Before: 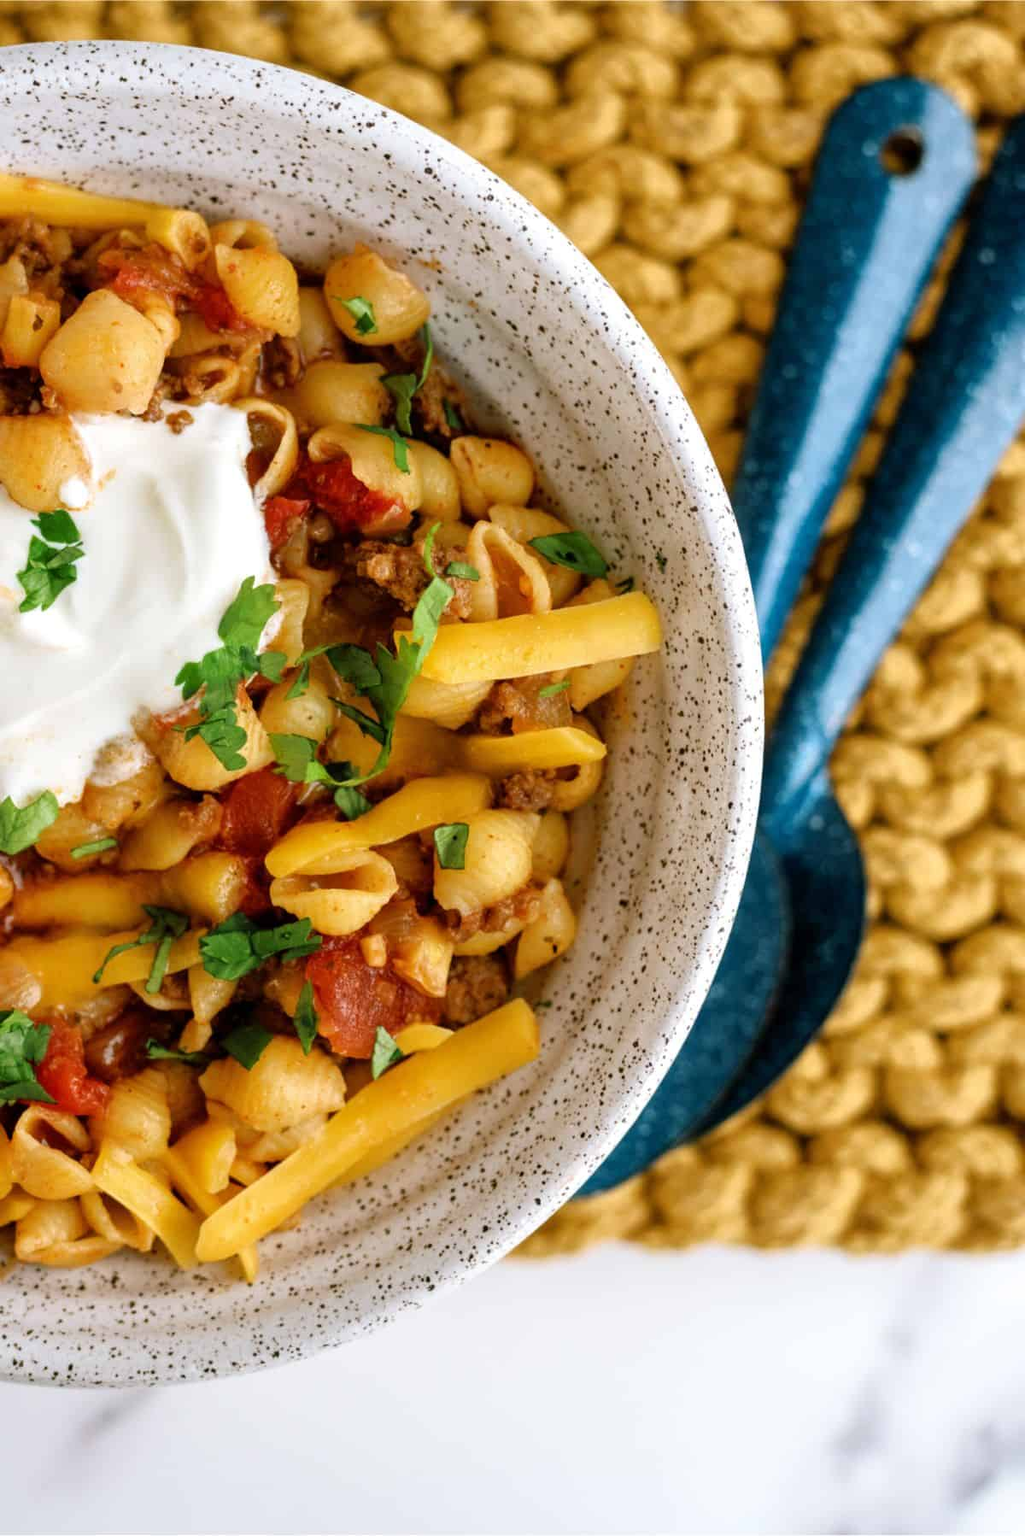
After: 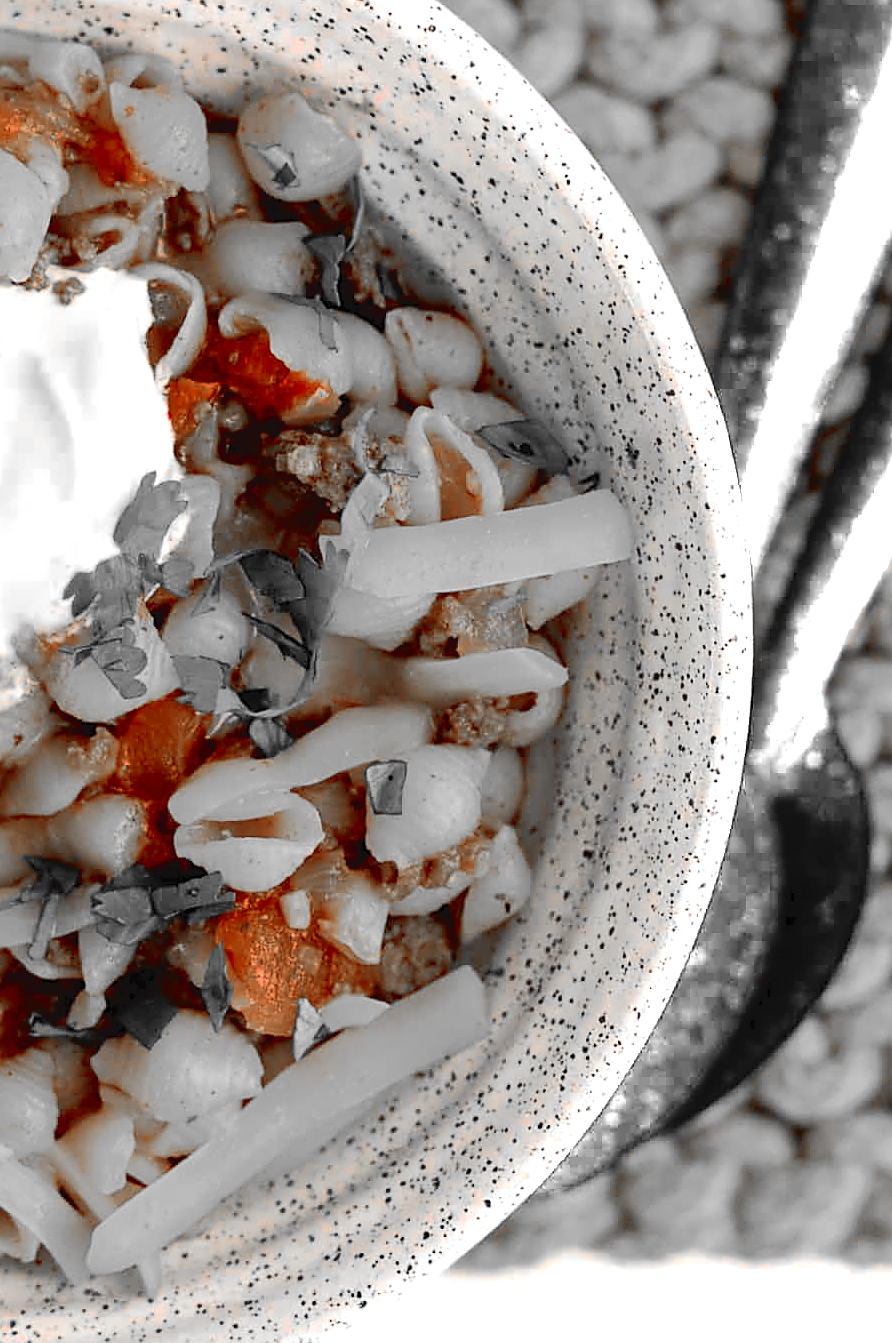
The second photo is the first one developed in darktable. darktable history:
sharpen: radius 1.414, amount 1.256, threshold 0.816
tone equalizer: -8 EV -0.744 EV, -7 EV -0.685 EV, -6 EV -0.572 EV, -5 EV -0.366 EV, -3 EV 0.388 EV, -2 EV 0.6 EV, -1 EV 0.691 EV, +0 EV 0.725 EV
crop and rotate: left 11.899%, top 11.38%, right 13.709%, bottom 13.894%
tone curve: curves: ch0 [(0, 0) (0.003, 0.045) (0.011, 0.051) (0.025, 0.057) (0.044, 0.074) (0.069, 0.096) (0.1, 0.125) (0.136, 0.16) (0.177, 0.201) (0.224, 0.242) (0.277, 0.299) (0.335, 0.362) (0.399, 0.432) (0.468, 0.512) (0.543, 0.601) (0.623, 0.691) (0.709, 0.786) (0.801, 0.876) (0.898, 0.927) (1, 1)], color space Lab, independent channels, preserve colors none
color balance rgb: power › hue 61.36°, highlights gain › chroma 3.079%, highlights gain › hue 76.13°, linear chroma grading › global chroma 9.047%, perceptual saturation grading › global saturation 31.252%, global vibrance 14.611%
color zones: curves: ch0 [(0, 0.352) (0.143, 0.407) (0.286, 0.386) (0.429, 0.431) (0.571, 0.829) (0.714, 0.853) (0.857, 0.833) (1, 0.352)]; ch1 [(0, 0.604) (0.072, 0.726) (0.096, 0.608) (0.205, 0.007) (0.571, -0.006) (0.839, -0.013) (0.857, -0.012) (1, 0.604)]
